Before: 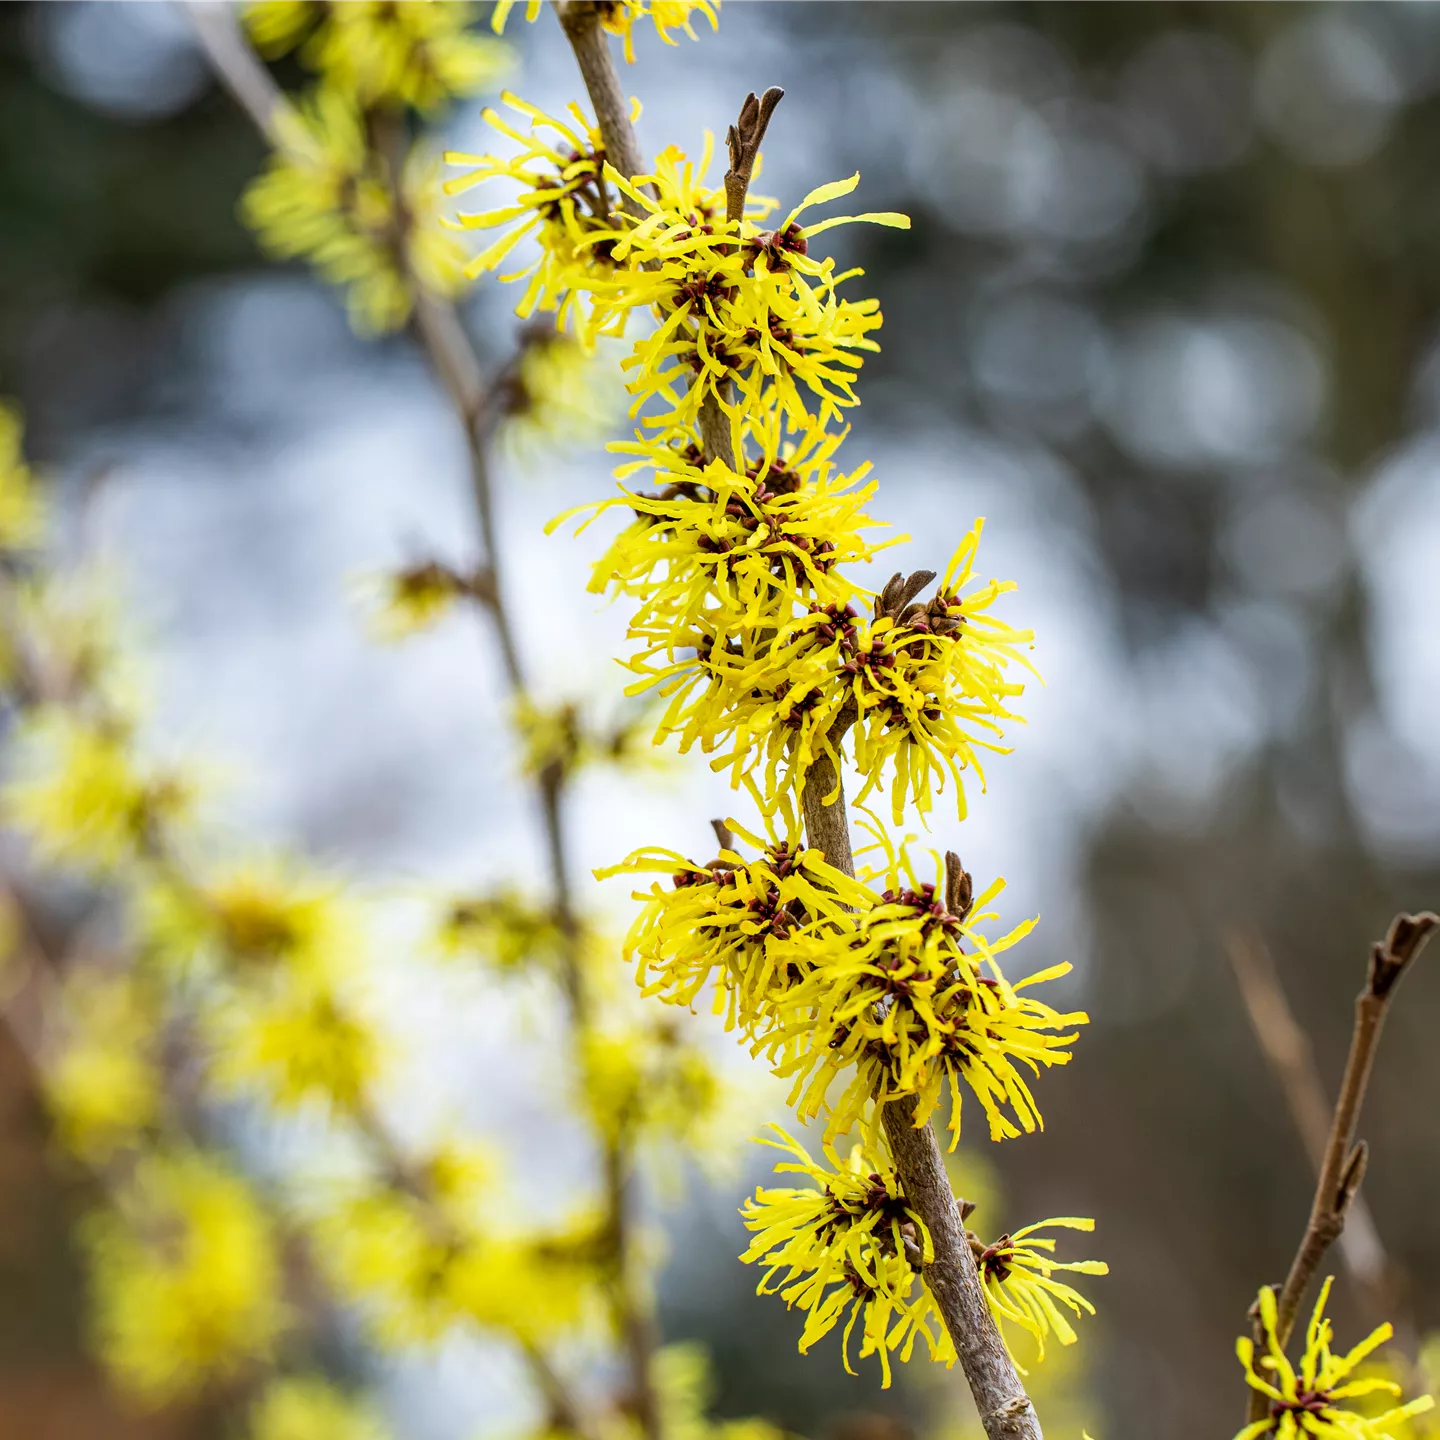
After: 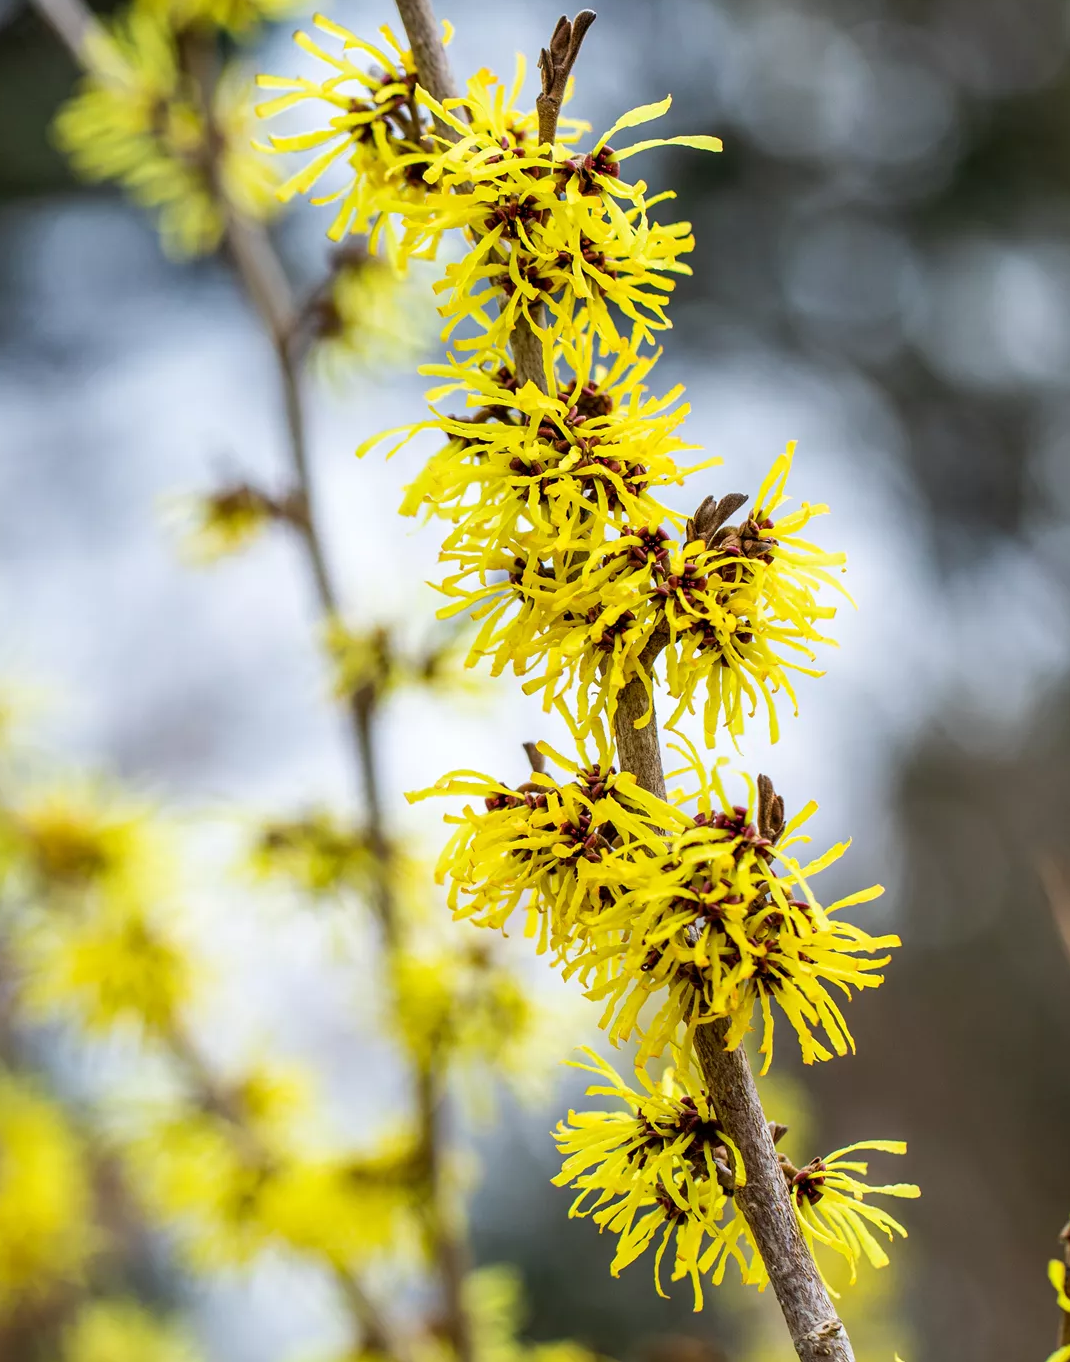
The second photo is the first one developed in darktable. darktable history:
crop and rotate: left 13.083%, top 5.397%, right 12.601%
